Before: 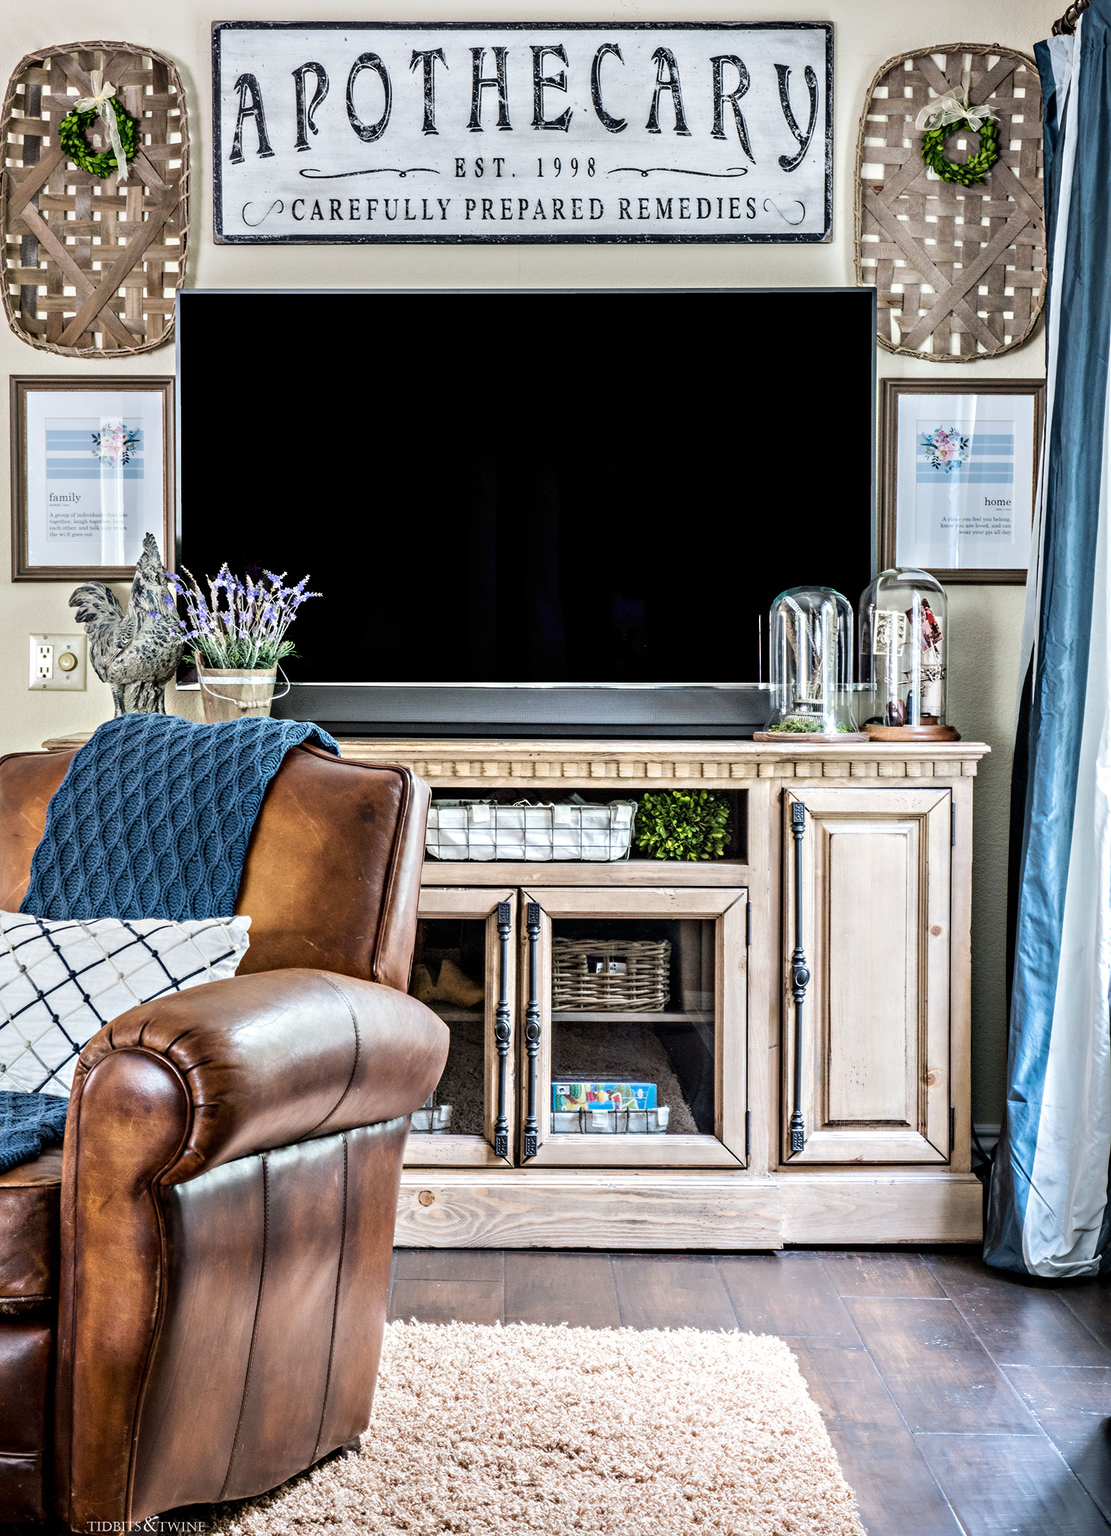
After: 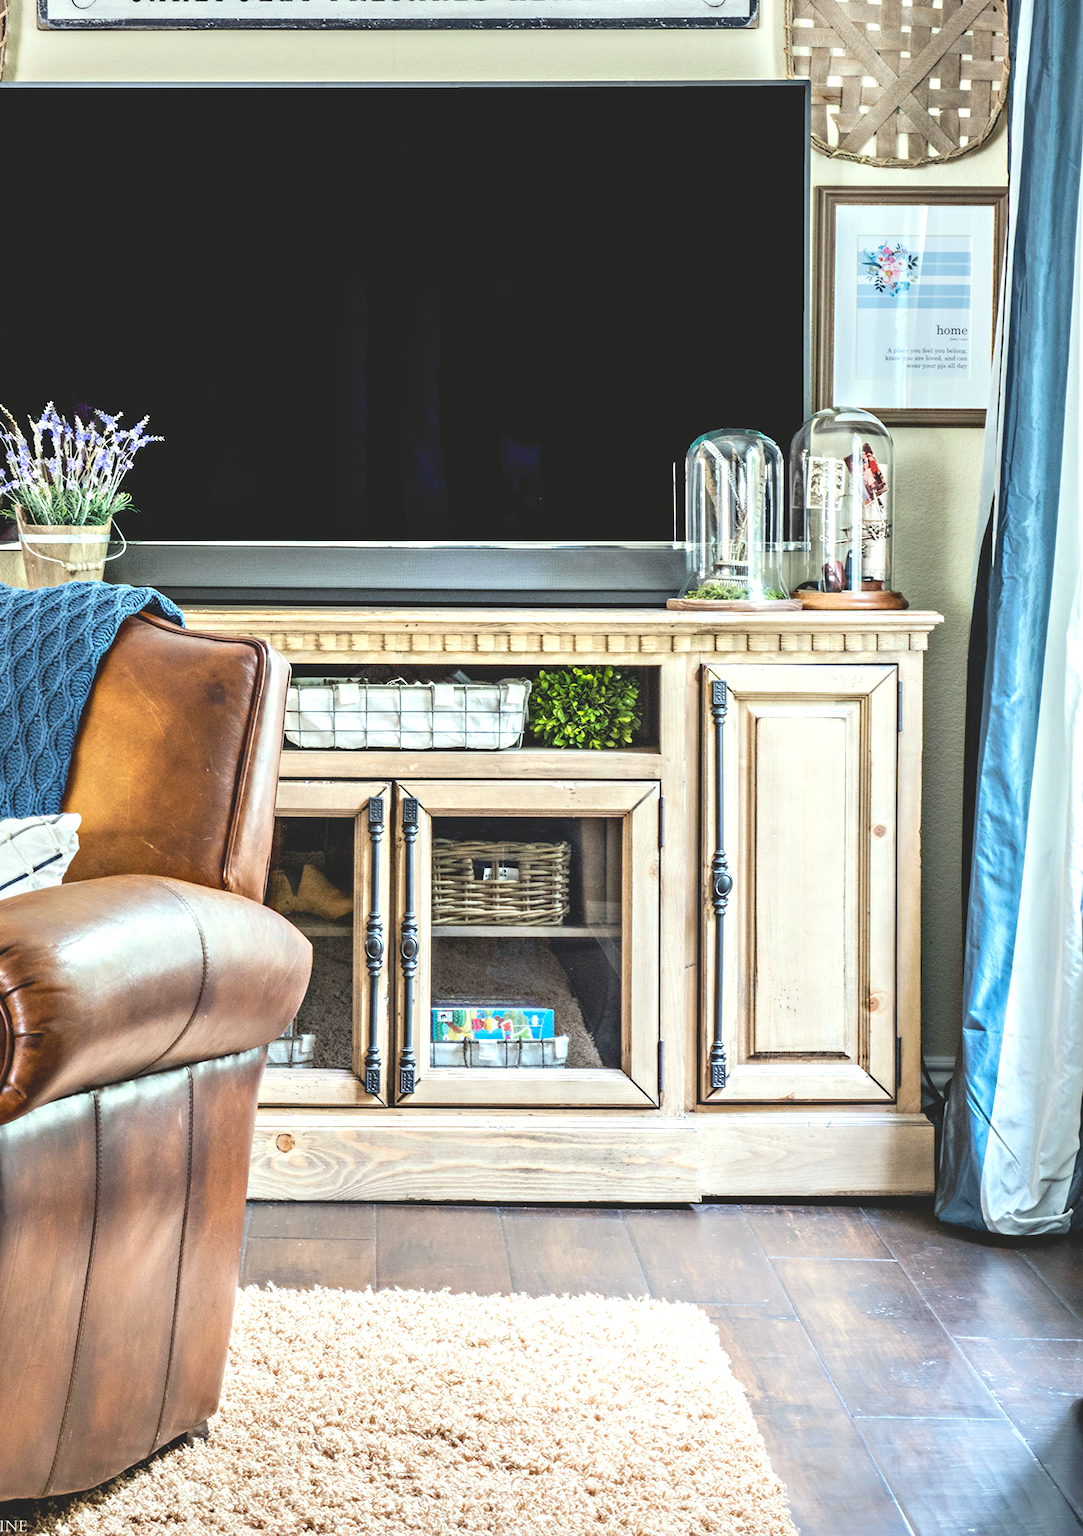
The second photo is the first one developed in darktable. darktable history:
crop: left 16.429%, top 14.28%
contrast brightness saturation: contrast -0.282
exposure: black level correction 0, exposure 1.001 EV, compensate highlight preservation false
color correction: highlights a* -4.58, highlights b* 5.04, saturation 0.944
